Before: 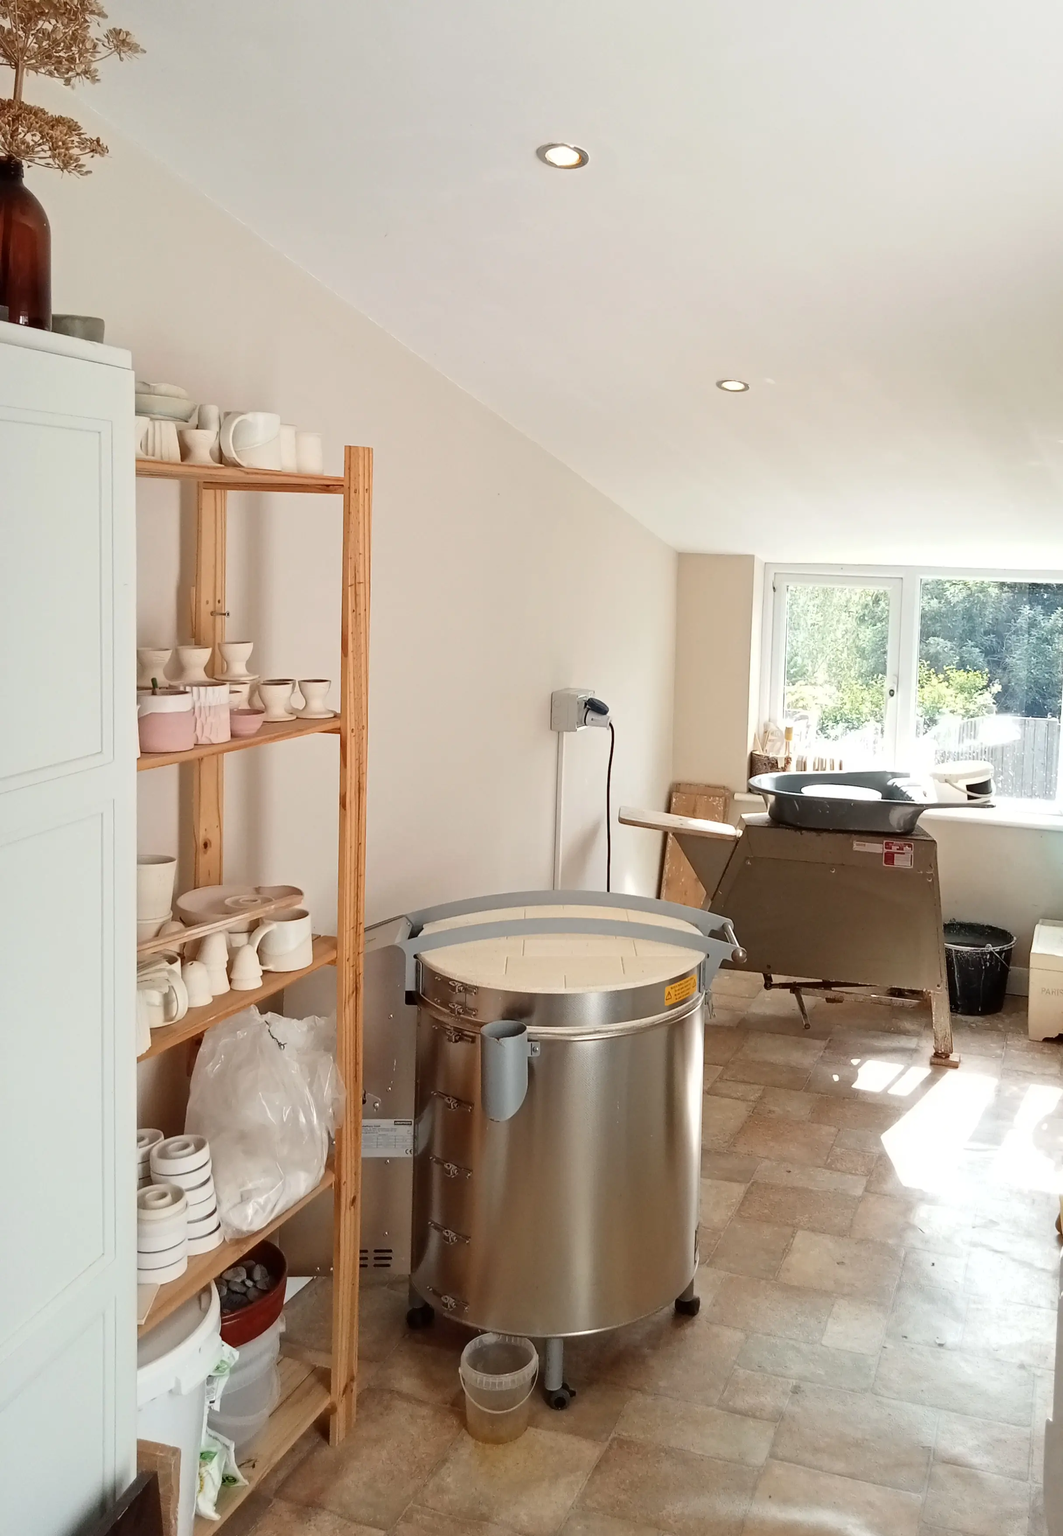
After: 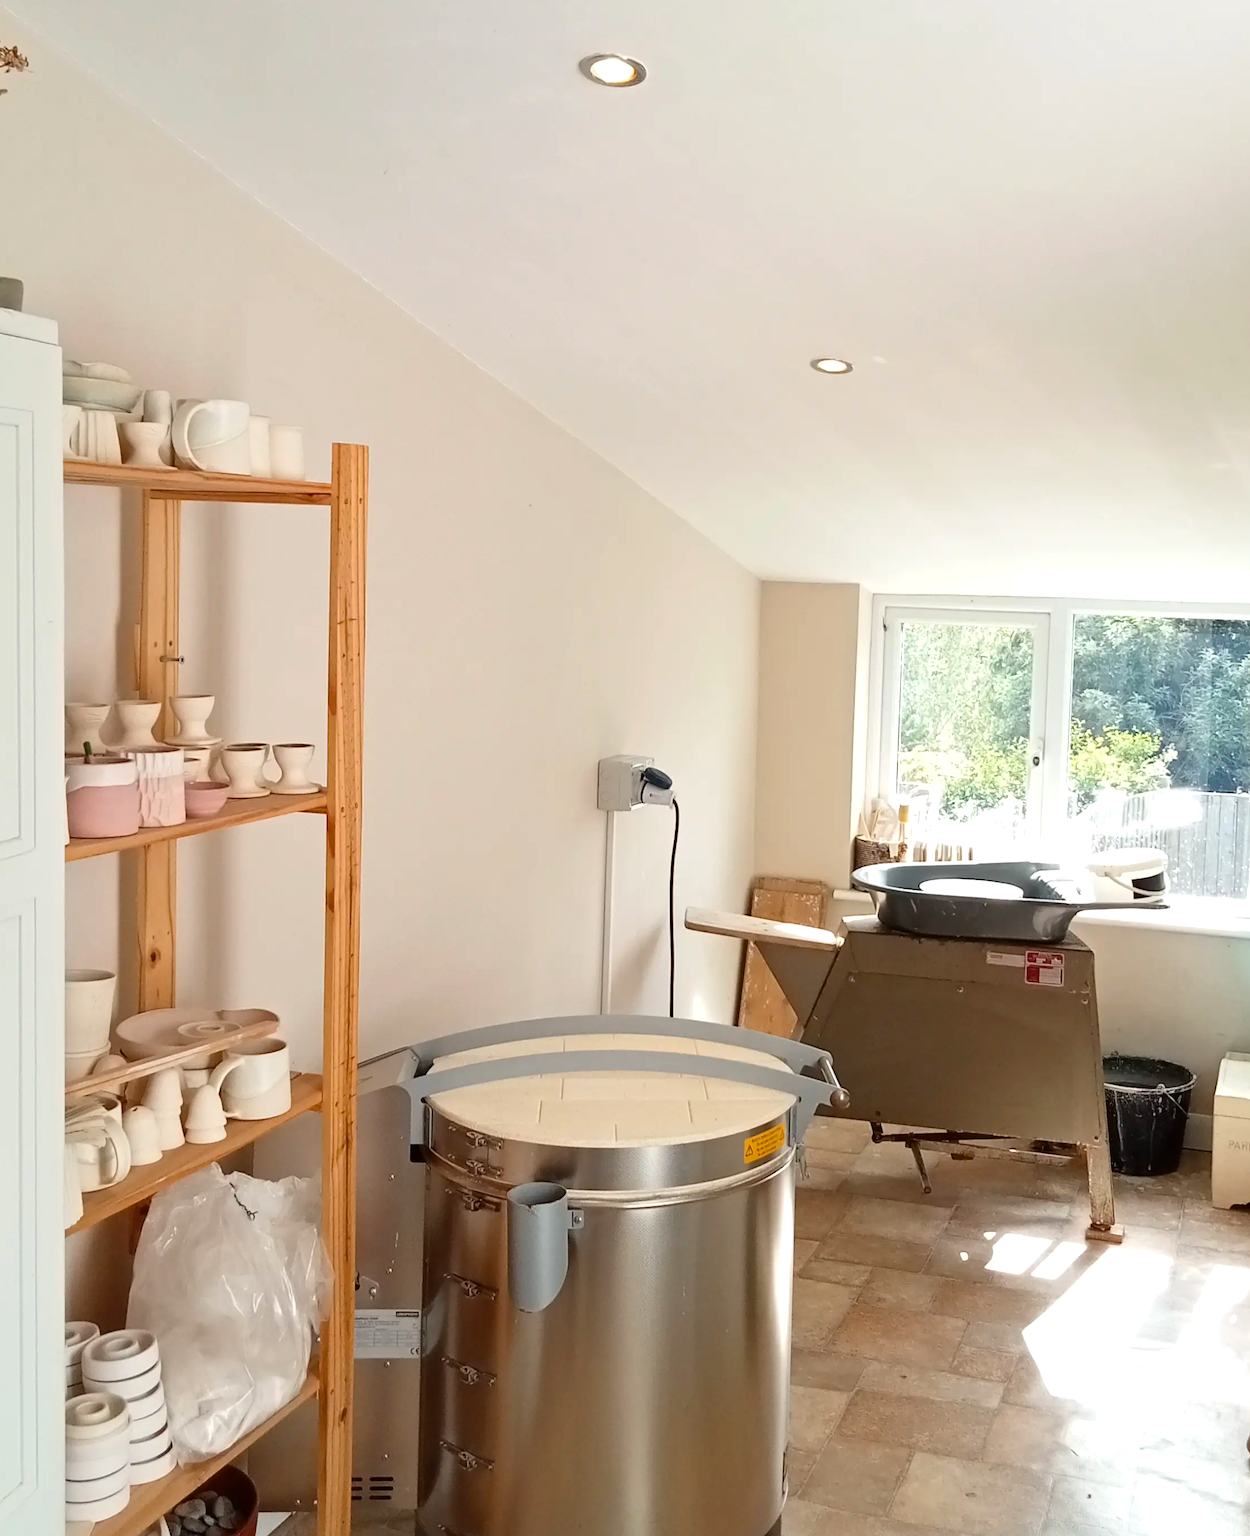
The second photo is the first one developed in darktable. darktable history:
crop: left 8.155%, top 6.611%, bottom 15.385%
exposure: compensate highlight preservation false
color balance rgb: linear chroma grading › global chroma 3.45%, perceptual saturation grading › global saturation 11.24%, perceptual brilliance grading › global brilliance 3.04%, global vibrance 2.8%
